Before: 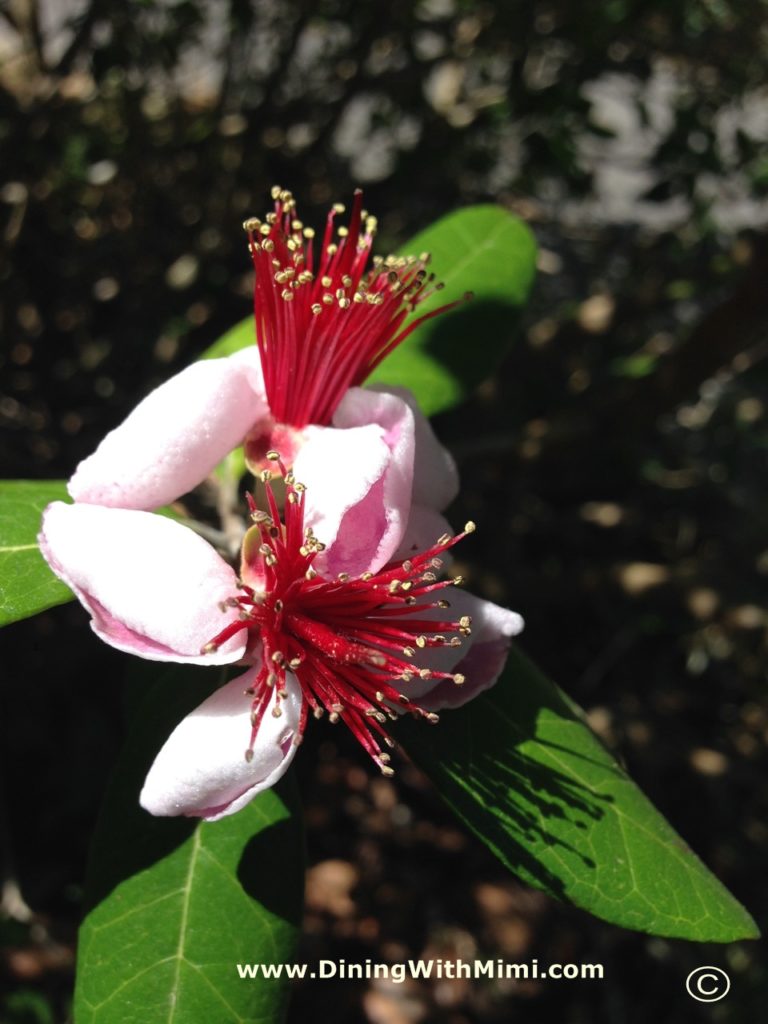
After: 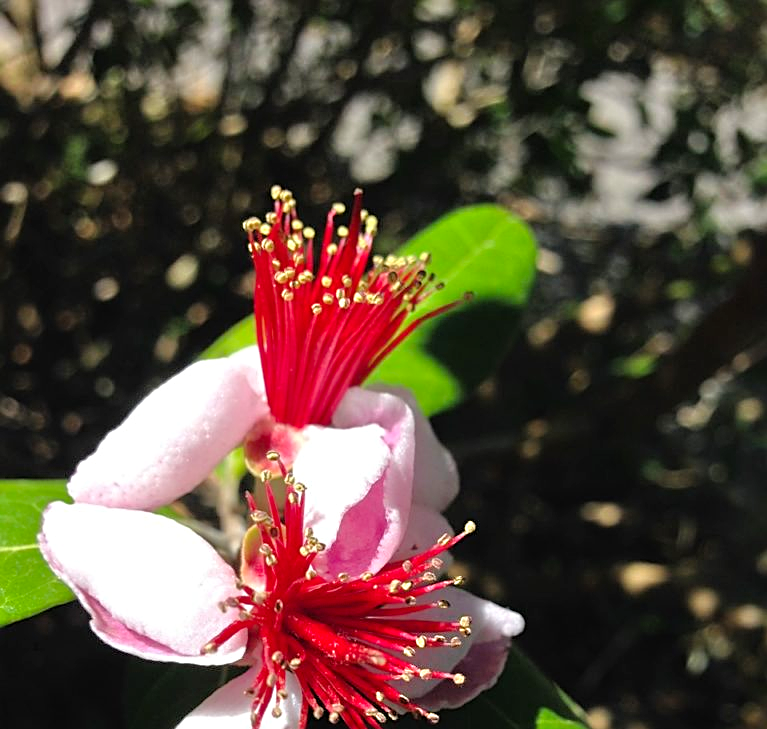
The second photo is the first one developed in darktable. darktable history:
sharpen: on, module defaults
color balance rgb: perceptual saturation grading › global saturation 14.817%
crop: right 0%, bottom 28.746%
tone equalizer: -7 EV 0.155 EV, -6 EV 0.604 EV, -5 EV 1.14 EV, -4 EV 1.3 EV, -3 EV 1.17 EV, -2 EV 0.6 EV, -1 EV 0.148 EV, mask exposure compensation -0.509 EV
